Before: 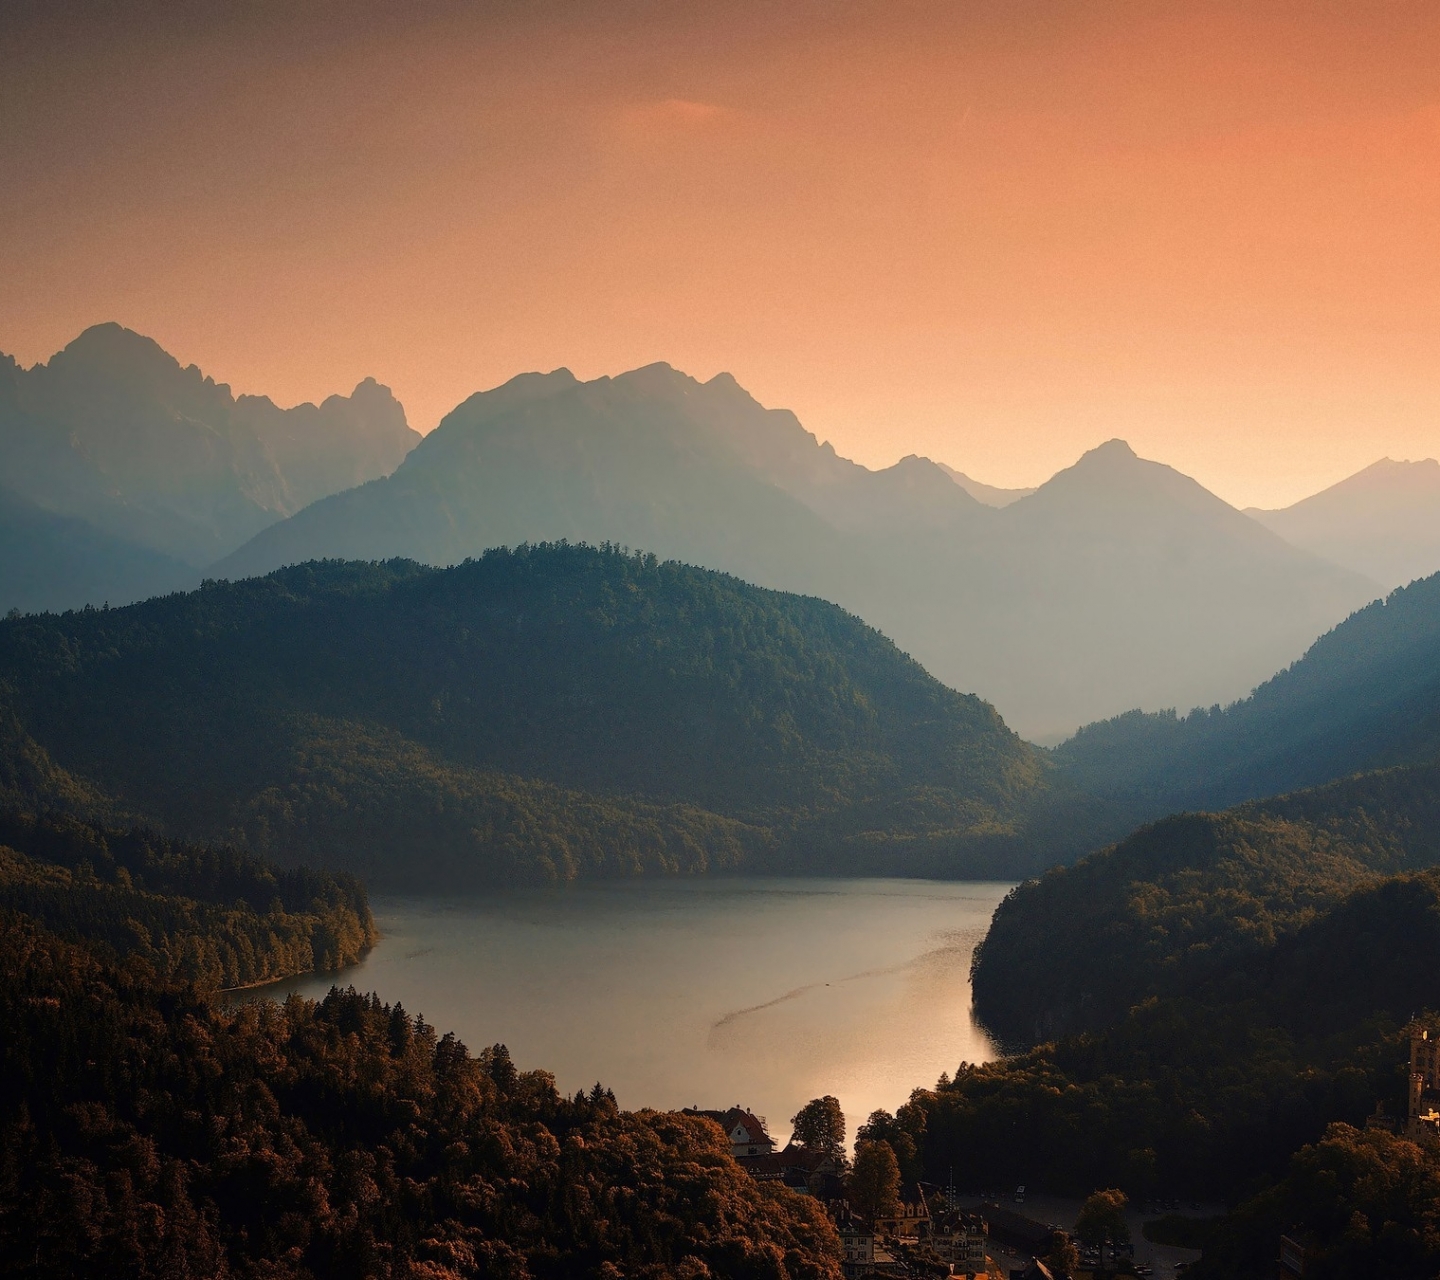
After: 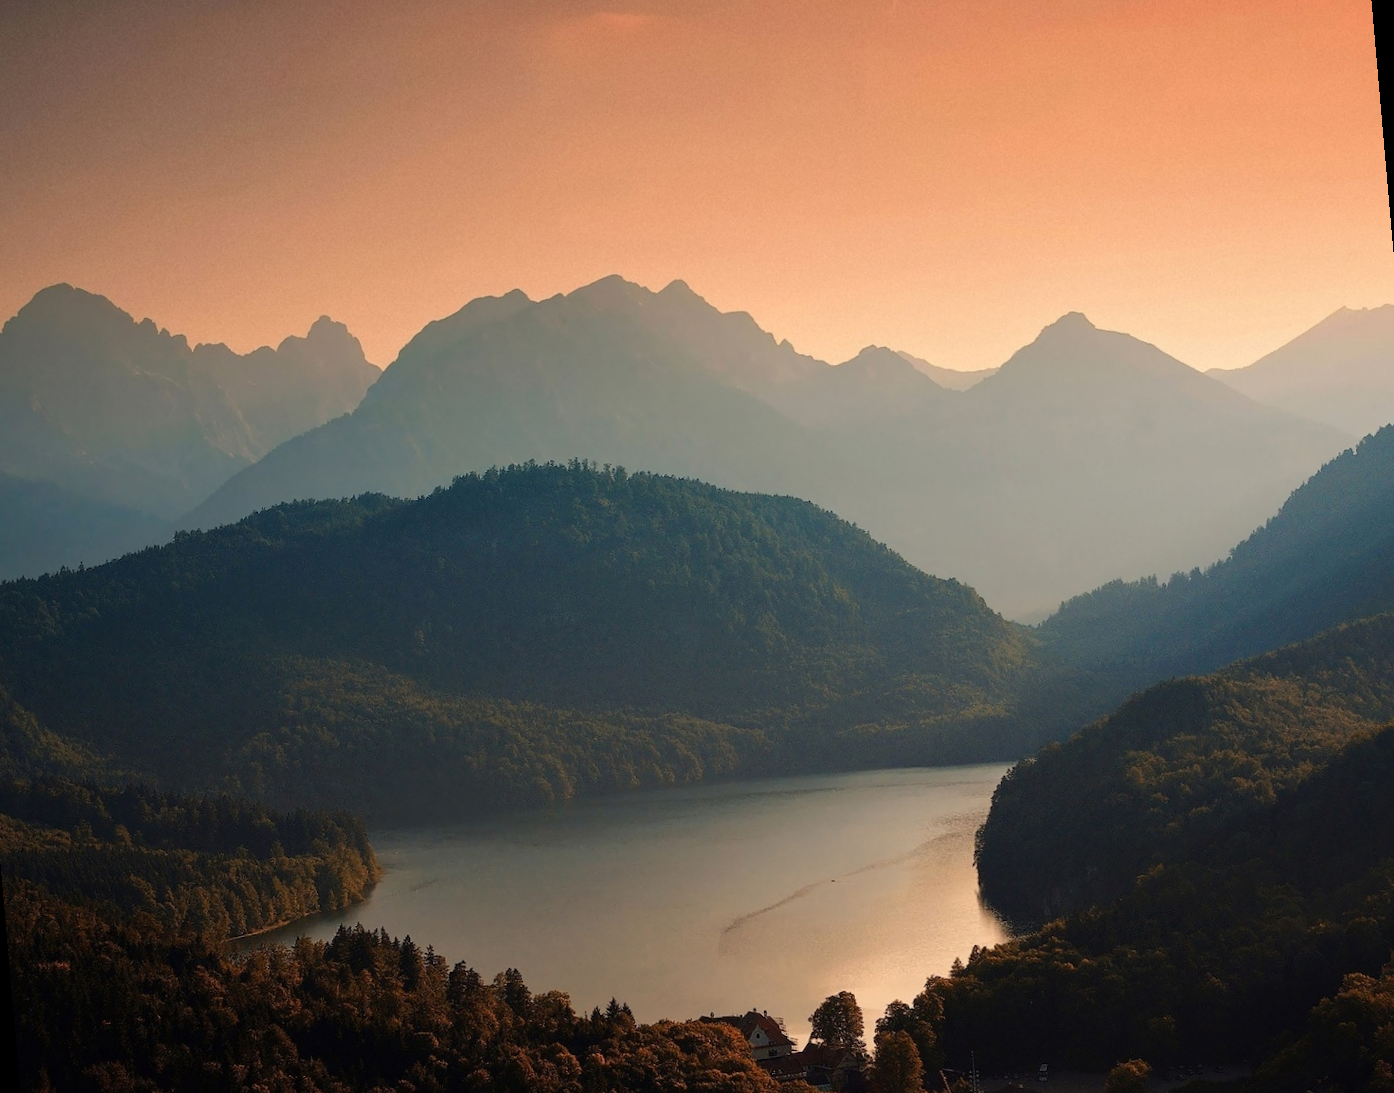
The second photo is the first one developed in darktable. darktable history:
rotate and perspective: rotation -5°, crop left 0.05, crop right 0.952, crop top 0.11, crop bottom 0.89
tone equalizer: on, module defaults
